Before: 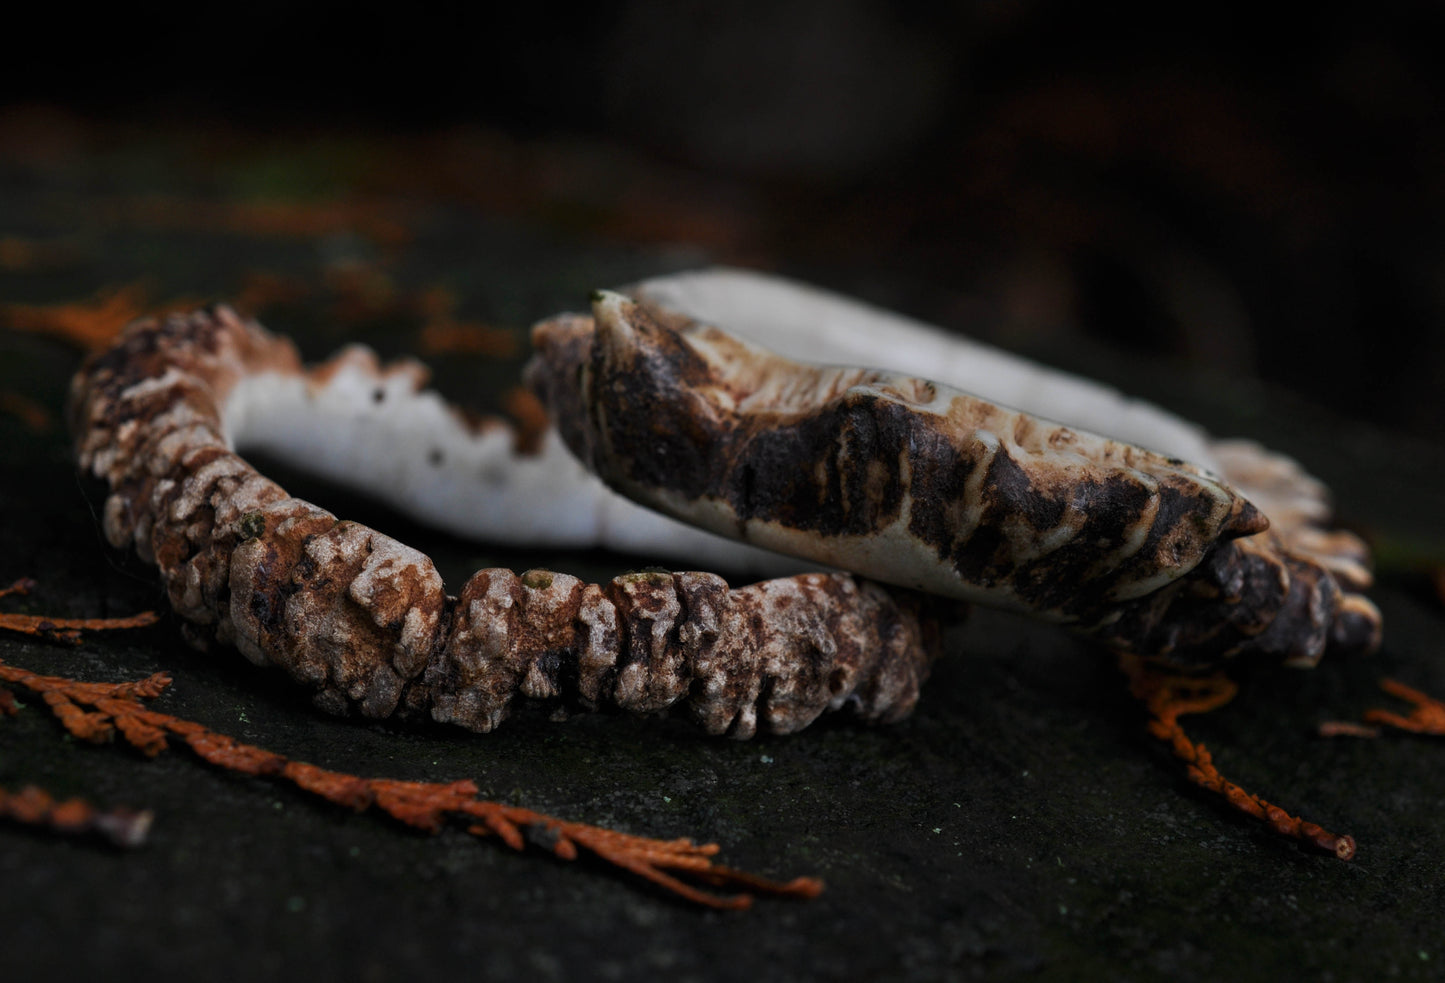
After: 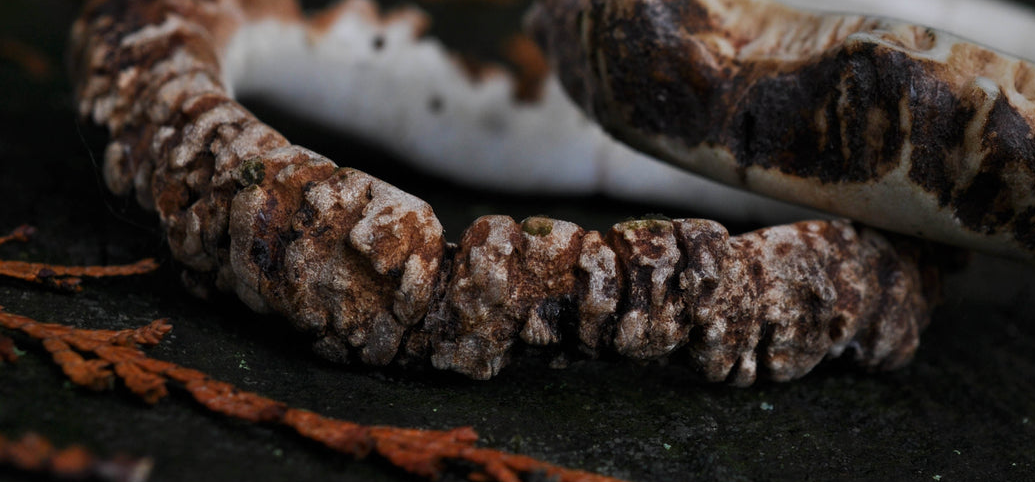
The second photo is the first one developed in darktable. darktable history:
crop: top 36.011%, right 28.308%, bottom 14.898%
